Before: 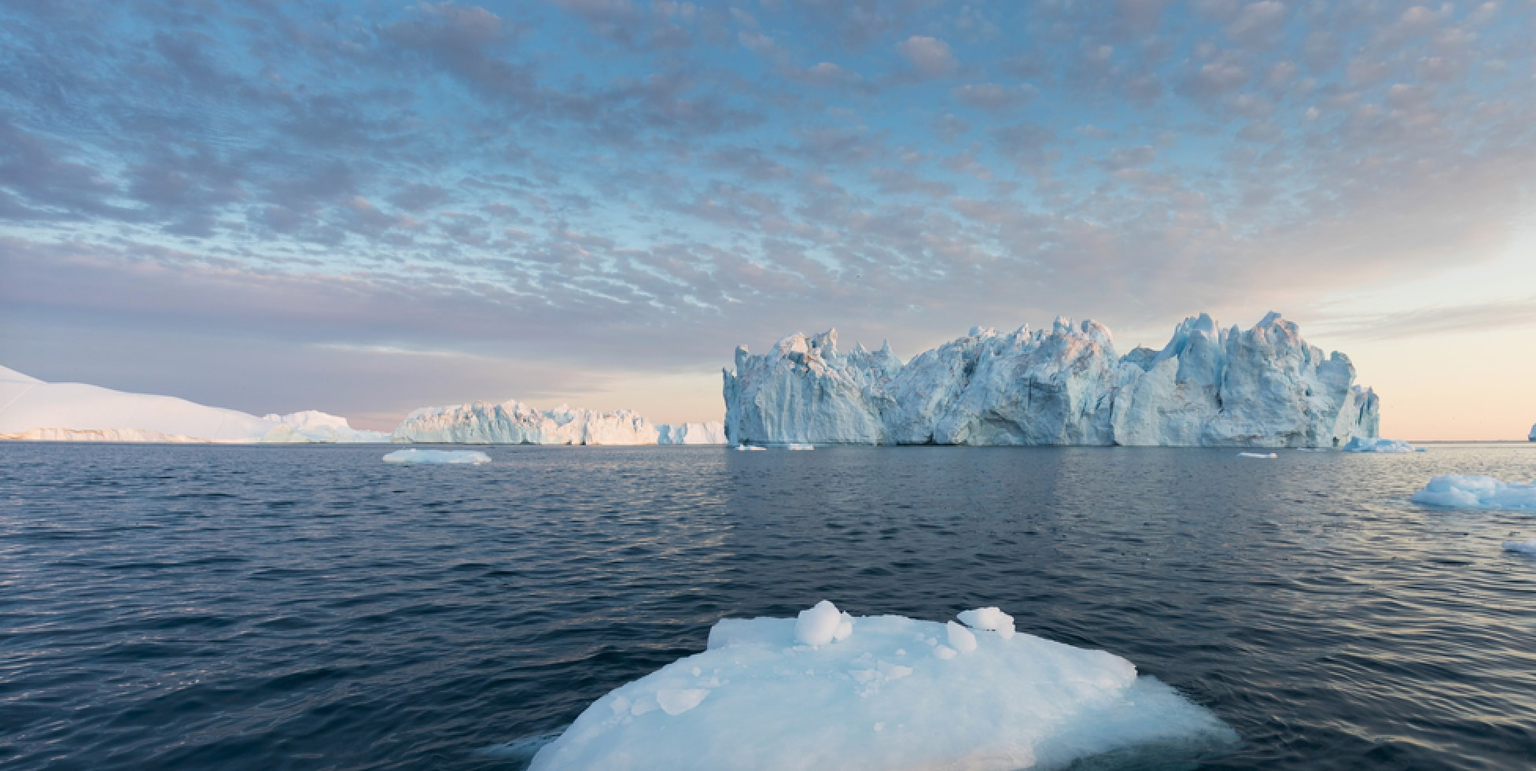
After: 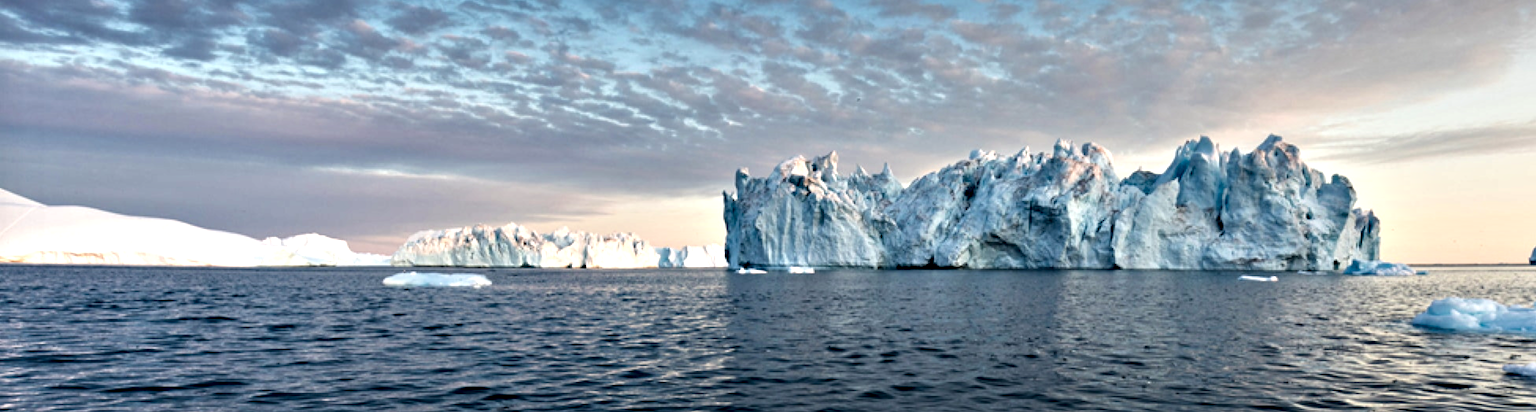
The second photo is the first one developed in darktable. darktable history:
crop and rotate: top 23.043%, bottom 23.437%
contrast equalizer: octaves 7, y [[0.48, 0.654, 0.731, 0.706, 0.772, 0.382], [0.55 ×6], [0 ×6], [0 ×6], [0 ×6]]
